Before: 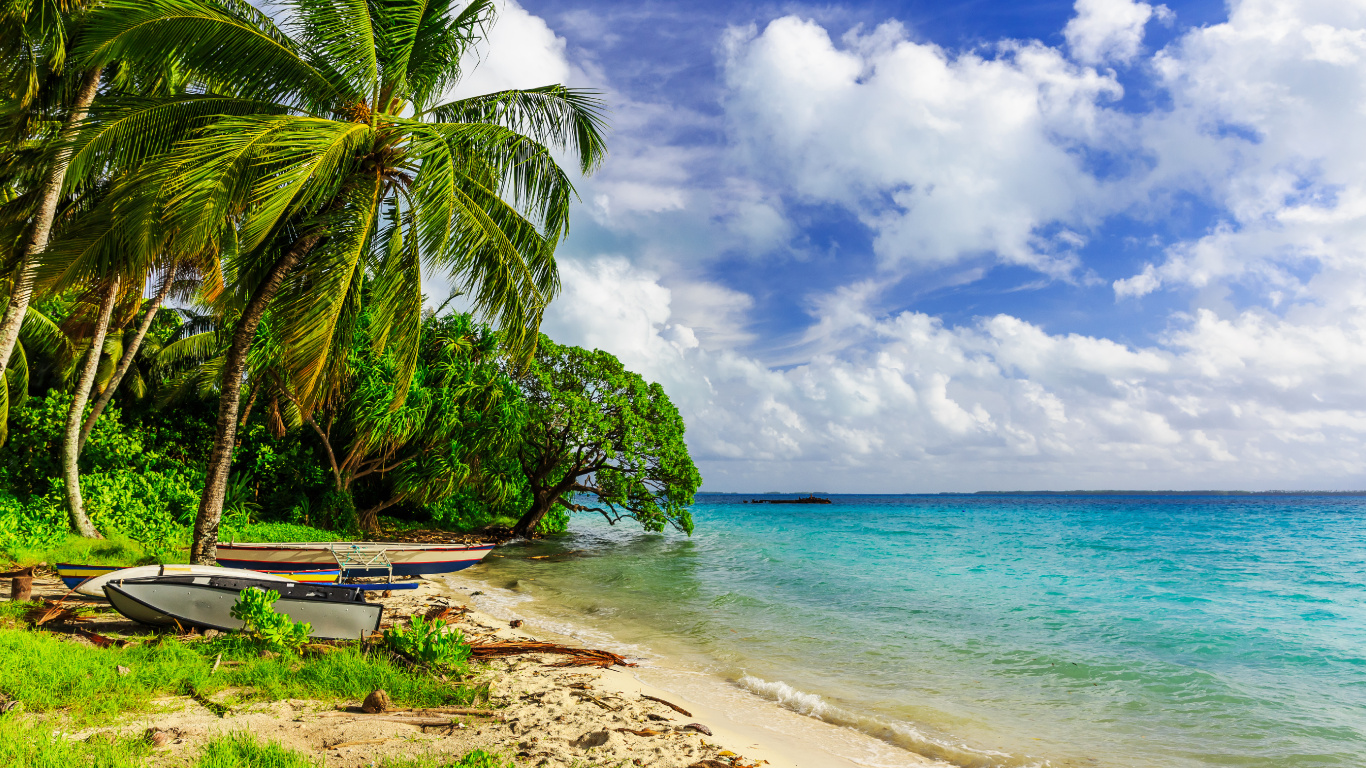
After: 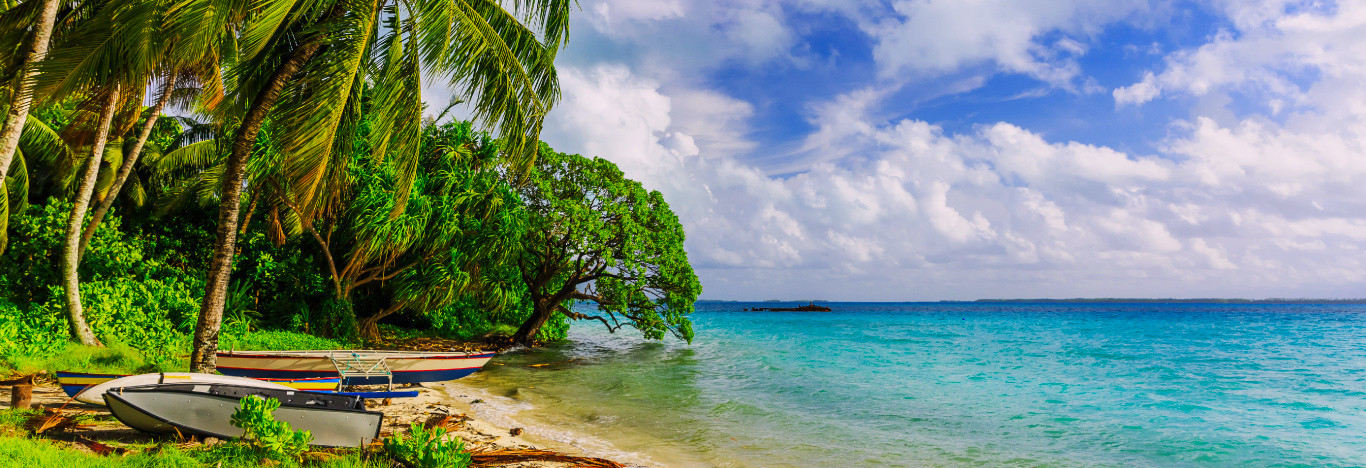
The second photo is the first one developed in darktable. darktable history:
crop and rotate: top 25.09%, bottom 13.968%
color balance rgb: highlights gain › chroma 1.445%, highlights gain › hue 309.22°, linear chroma grading › global chroma 8.924%, perceptual saturation grading › global saturation 12.109%, global vibrance -16.252%, contrast -6.584%
